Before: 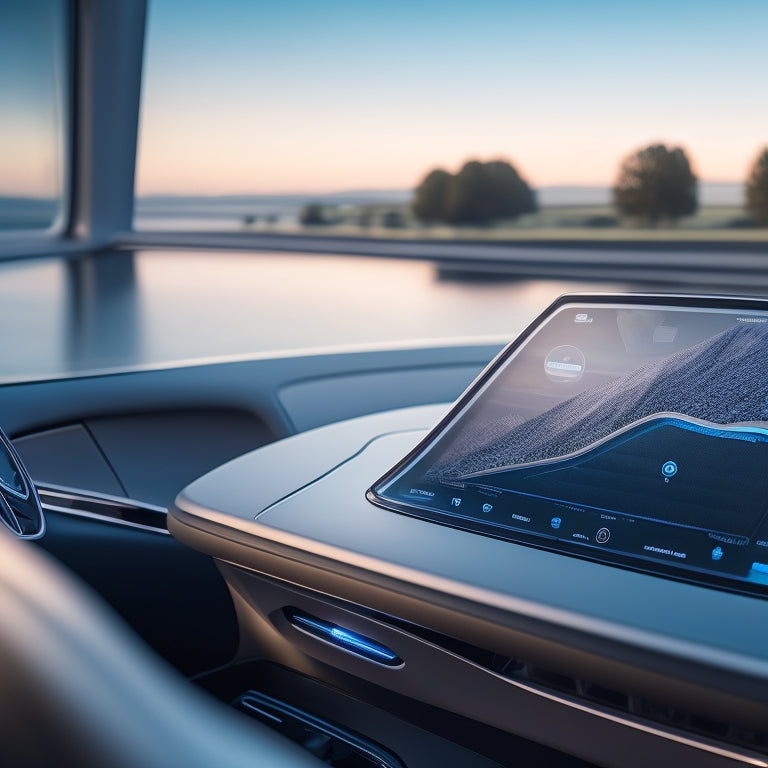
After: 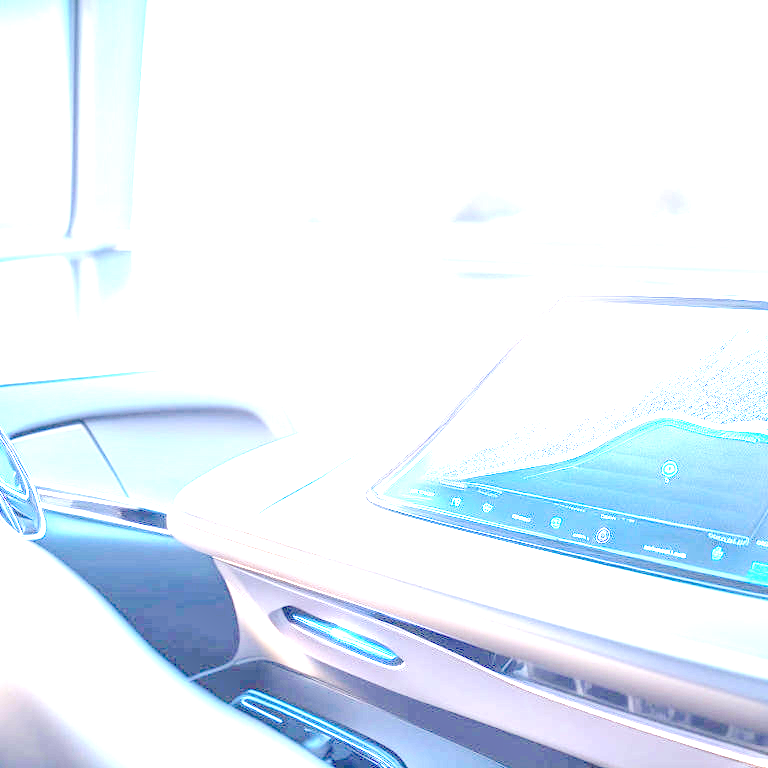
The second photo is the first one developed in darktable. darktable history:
white balance: red 1, blue 1.079
exposure: black level correction 0.005, exposure 2.084 EV, compensate highlight preservation false
local contrast: on, module defaults
